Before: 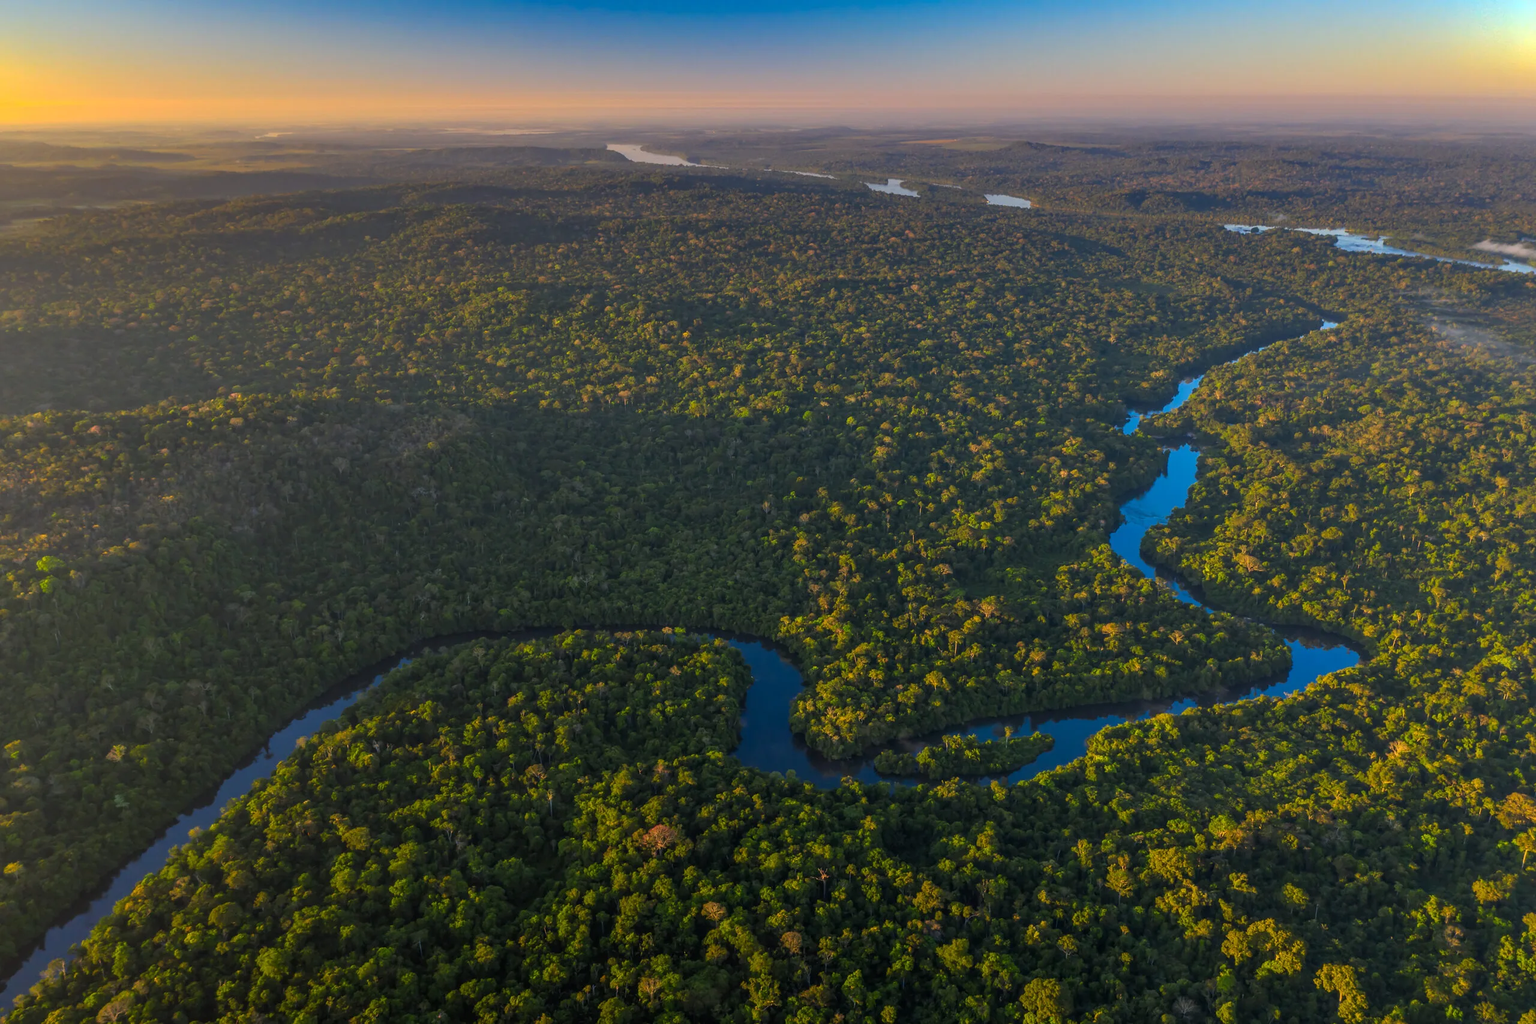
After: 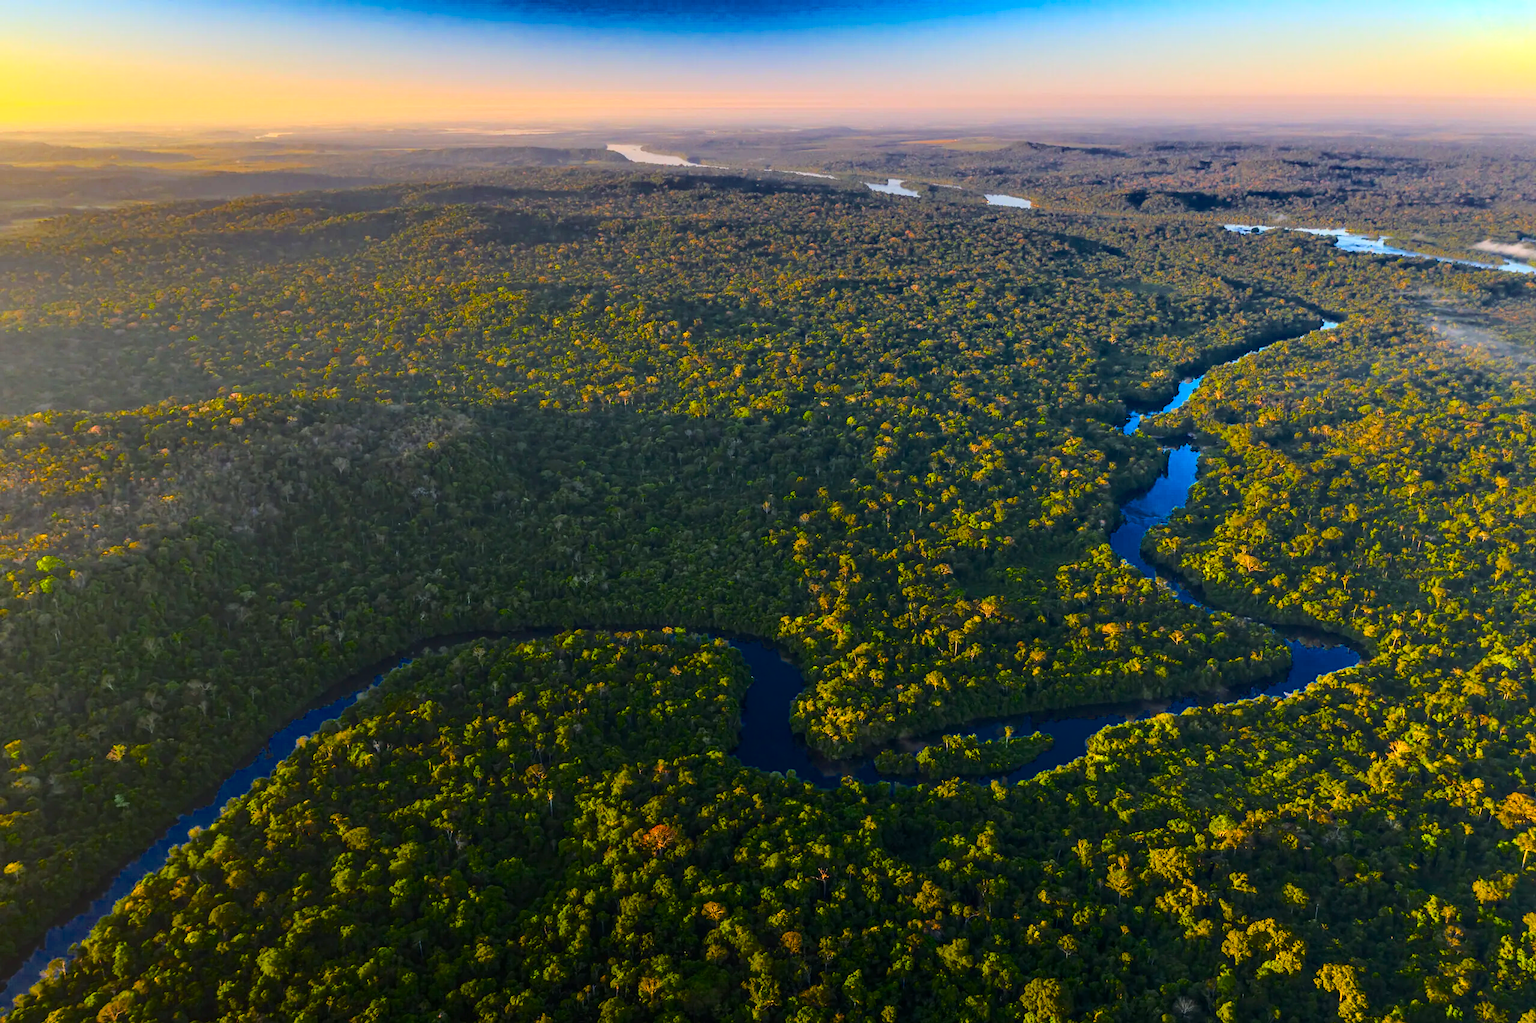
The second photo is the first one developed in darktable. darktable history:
base curve: curves: ch0 [(0, 0) (0.036, 0.037) (0.121, 0.228) (0.46, 0.76) (0.859, 0.983) (1, 1)]
color balance rgb: perceptual saturation grading › global saturation 20%, perceptual saturation grading › highlights -25.784%, perceptual saturation grading › shadows 24.63%, global vibrance 16.827%, saturation formula JzAzBz (2021)
